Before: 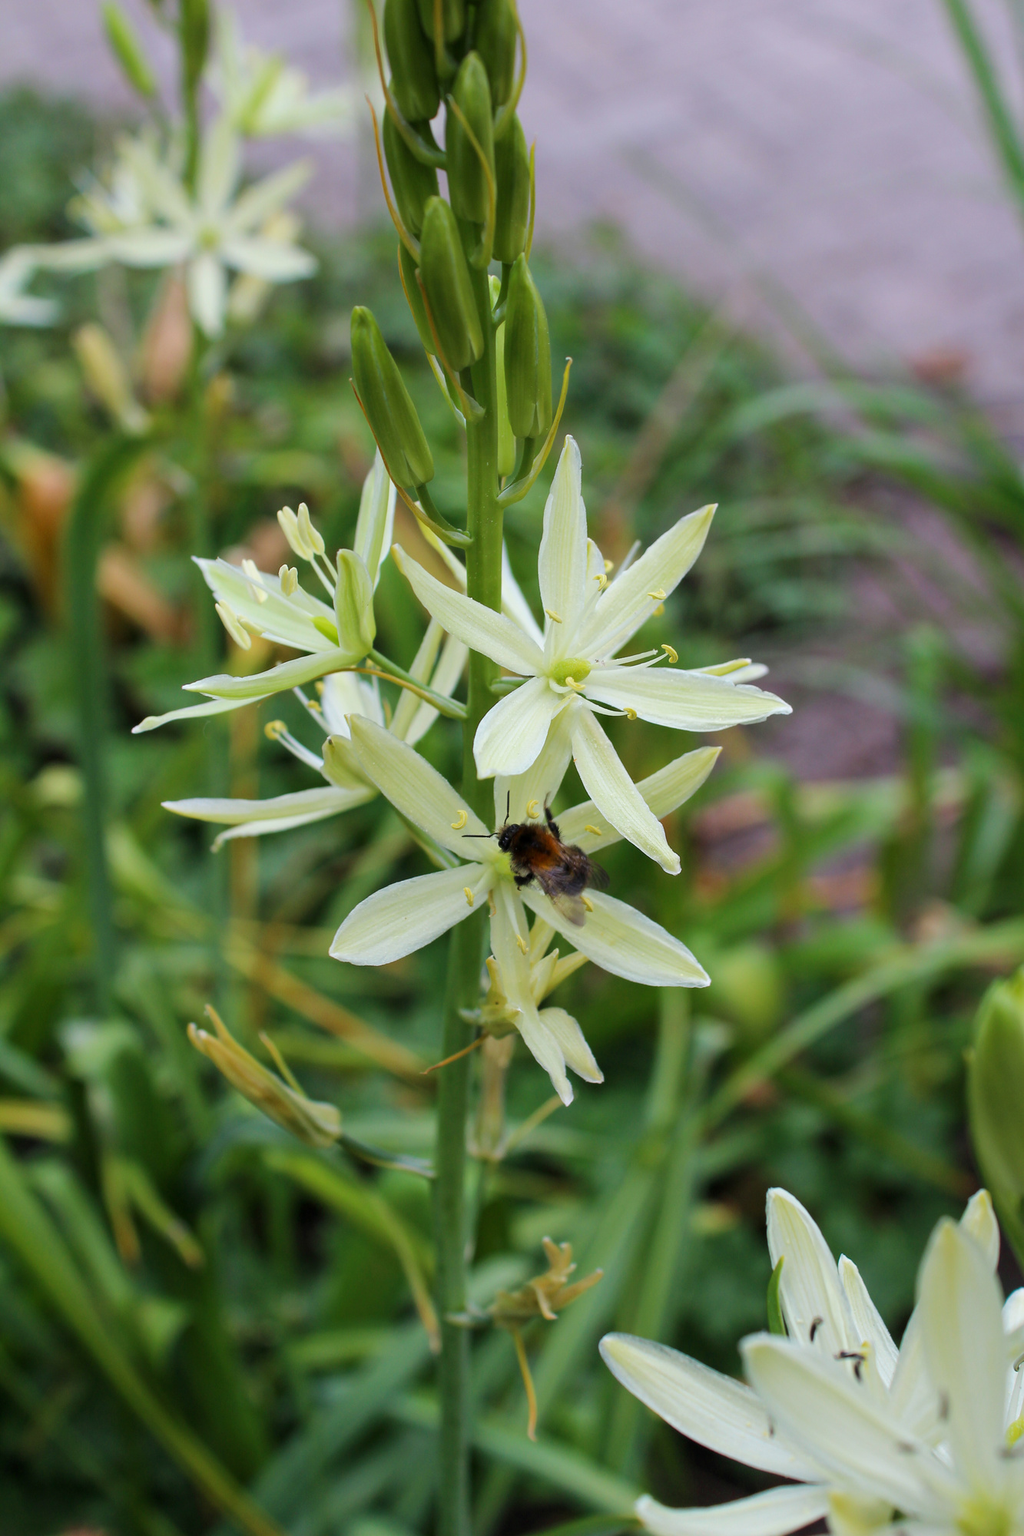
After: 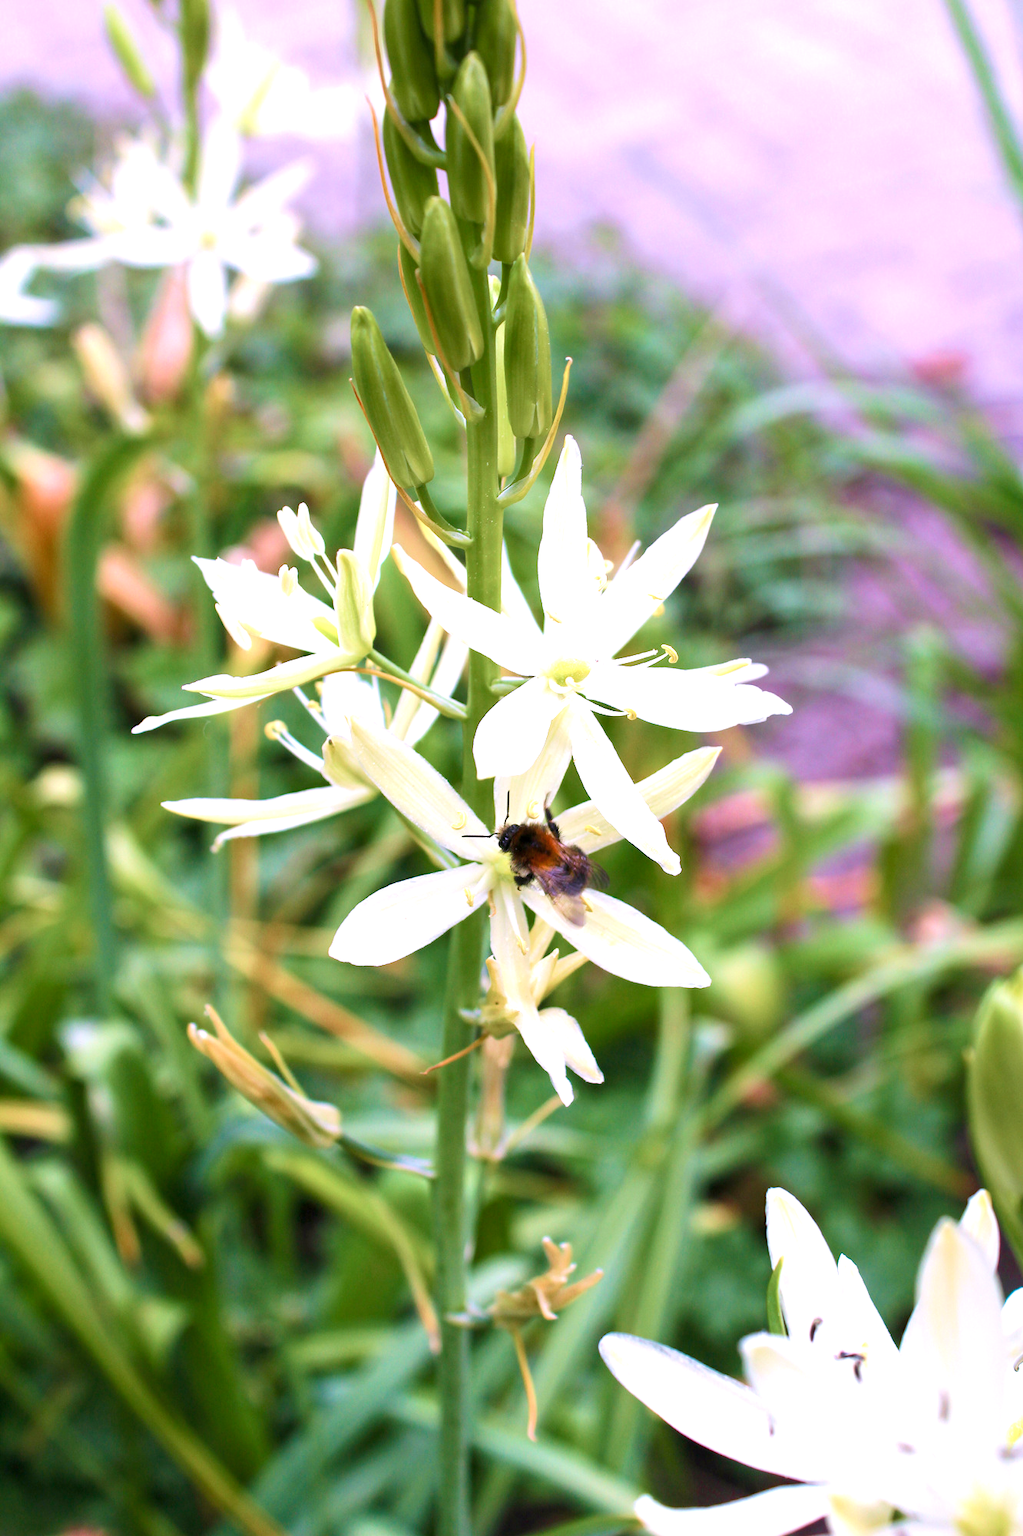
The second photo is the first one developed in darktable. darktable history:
velvia: strength 27%
color balance rgb: perceptual saturation grading › global saturation 20%, perceptual saturation grading › highlights -25%, perceptual saturation grading › shadows 25%
color correction: highlights a* 15.46, highlights b* -20.56
exposure: exposure 1.16 EV, compensate exposure bias true, compensate highlight preservation false
